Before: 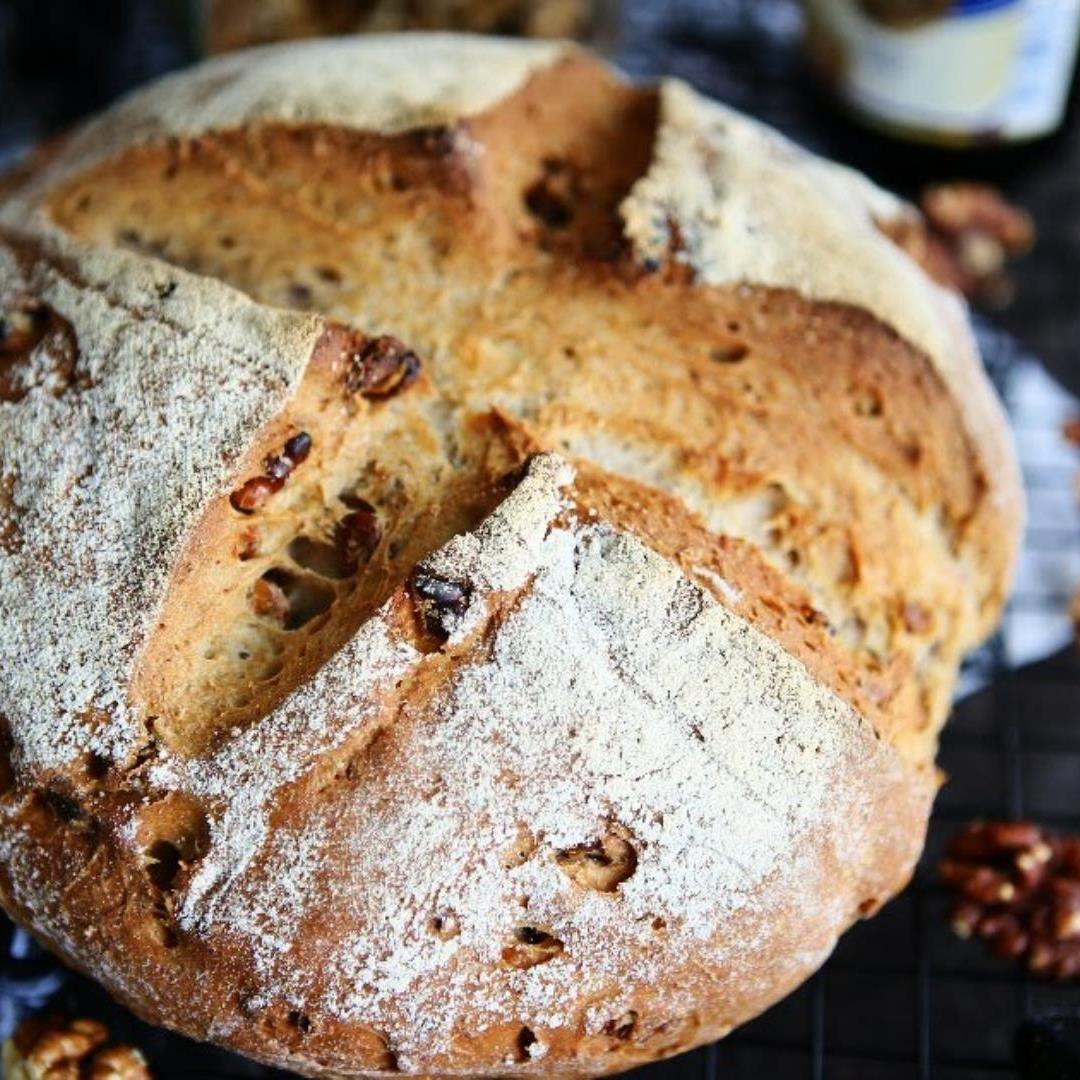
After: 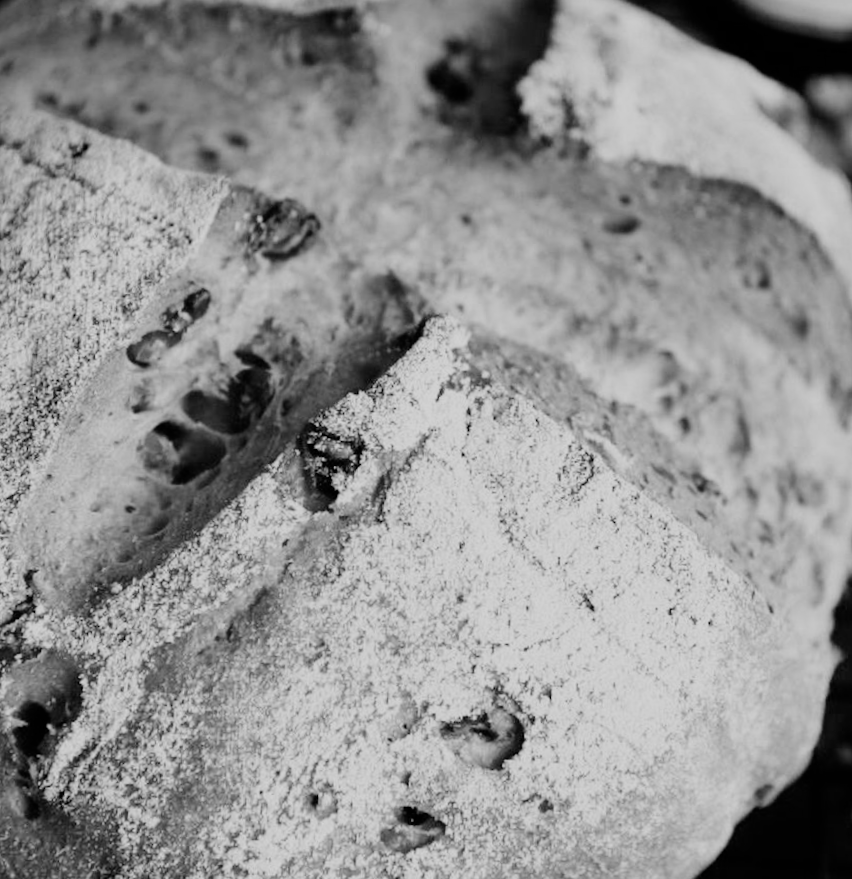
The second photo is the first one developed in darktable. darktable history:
rotate and perspective: rotation -1.68°, lens shift (vertical) -0.146, crop left 0.049, crop right 0.912, crop top 0.032, crop bottom 0.96
crop and rotate: angle -3.27°, left 5.211%, top 5.211%, right 4.607%, bottom 4.607%
monochrome: on, module defaults
split-toning: shadows › saturation 0.61, highlights › saturation 0.58, balance -28.74, compress 87.36%
filmic rgb: black relative exposure -7.48 EV, white relative exposure 4.83 EV, hardness 3.4, color science v6 (2022)
